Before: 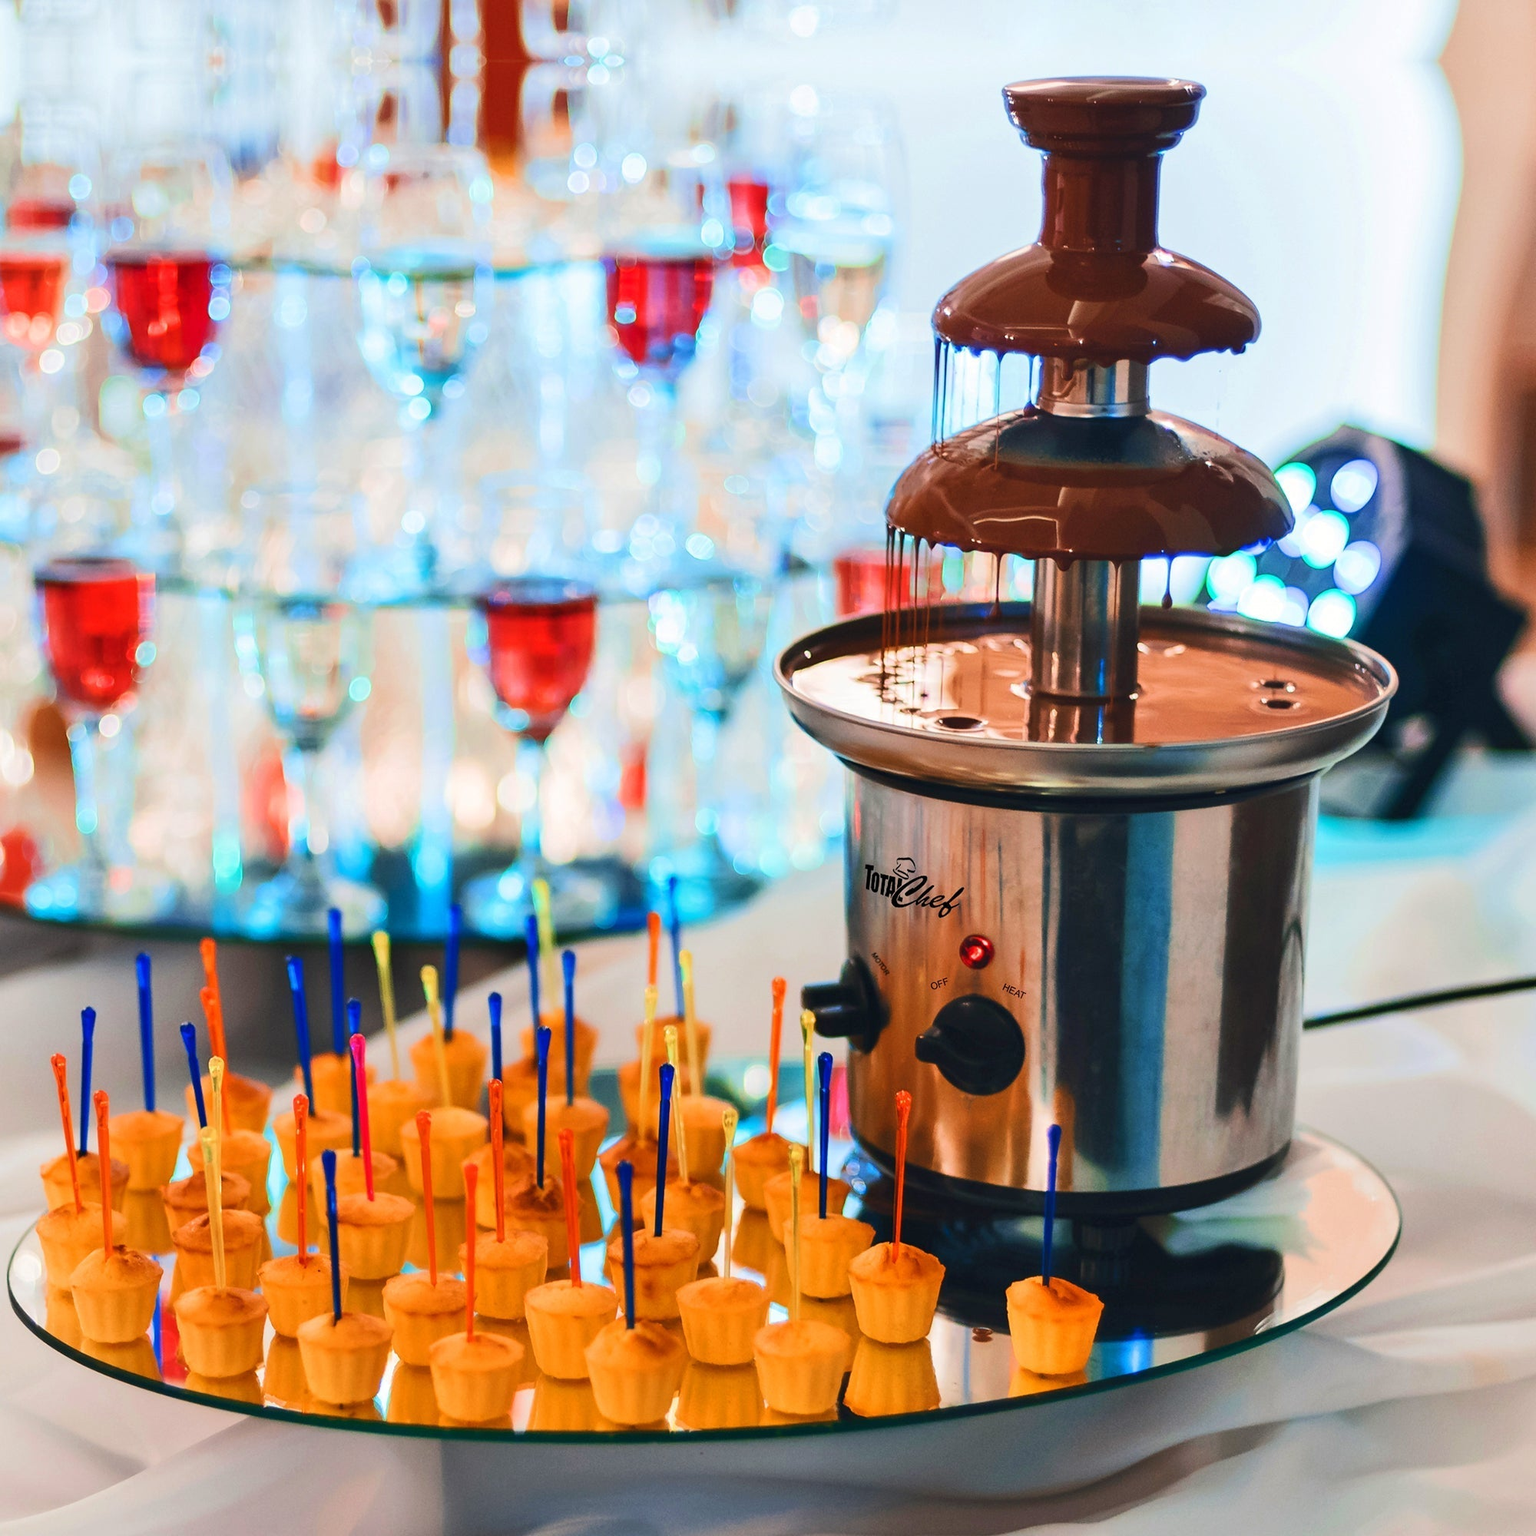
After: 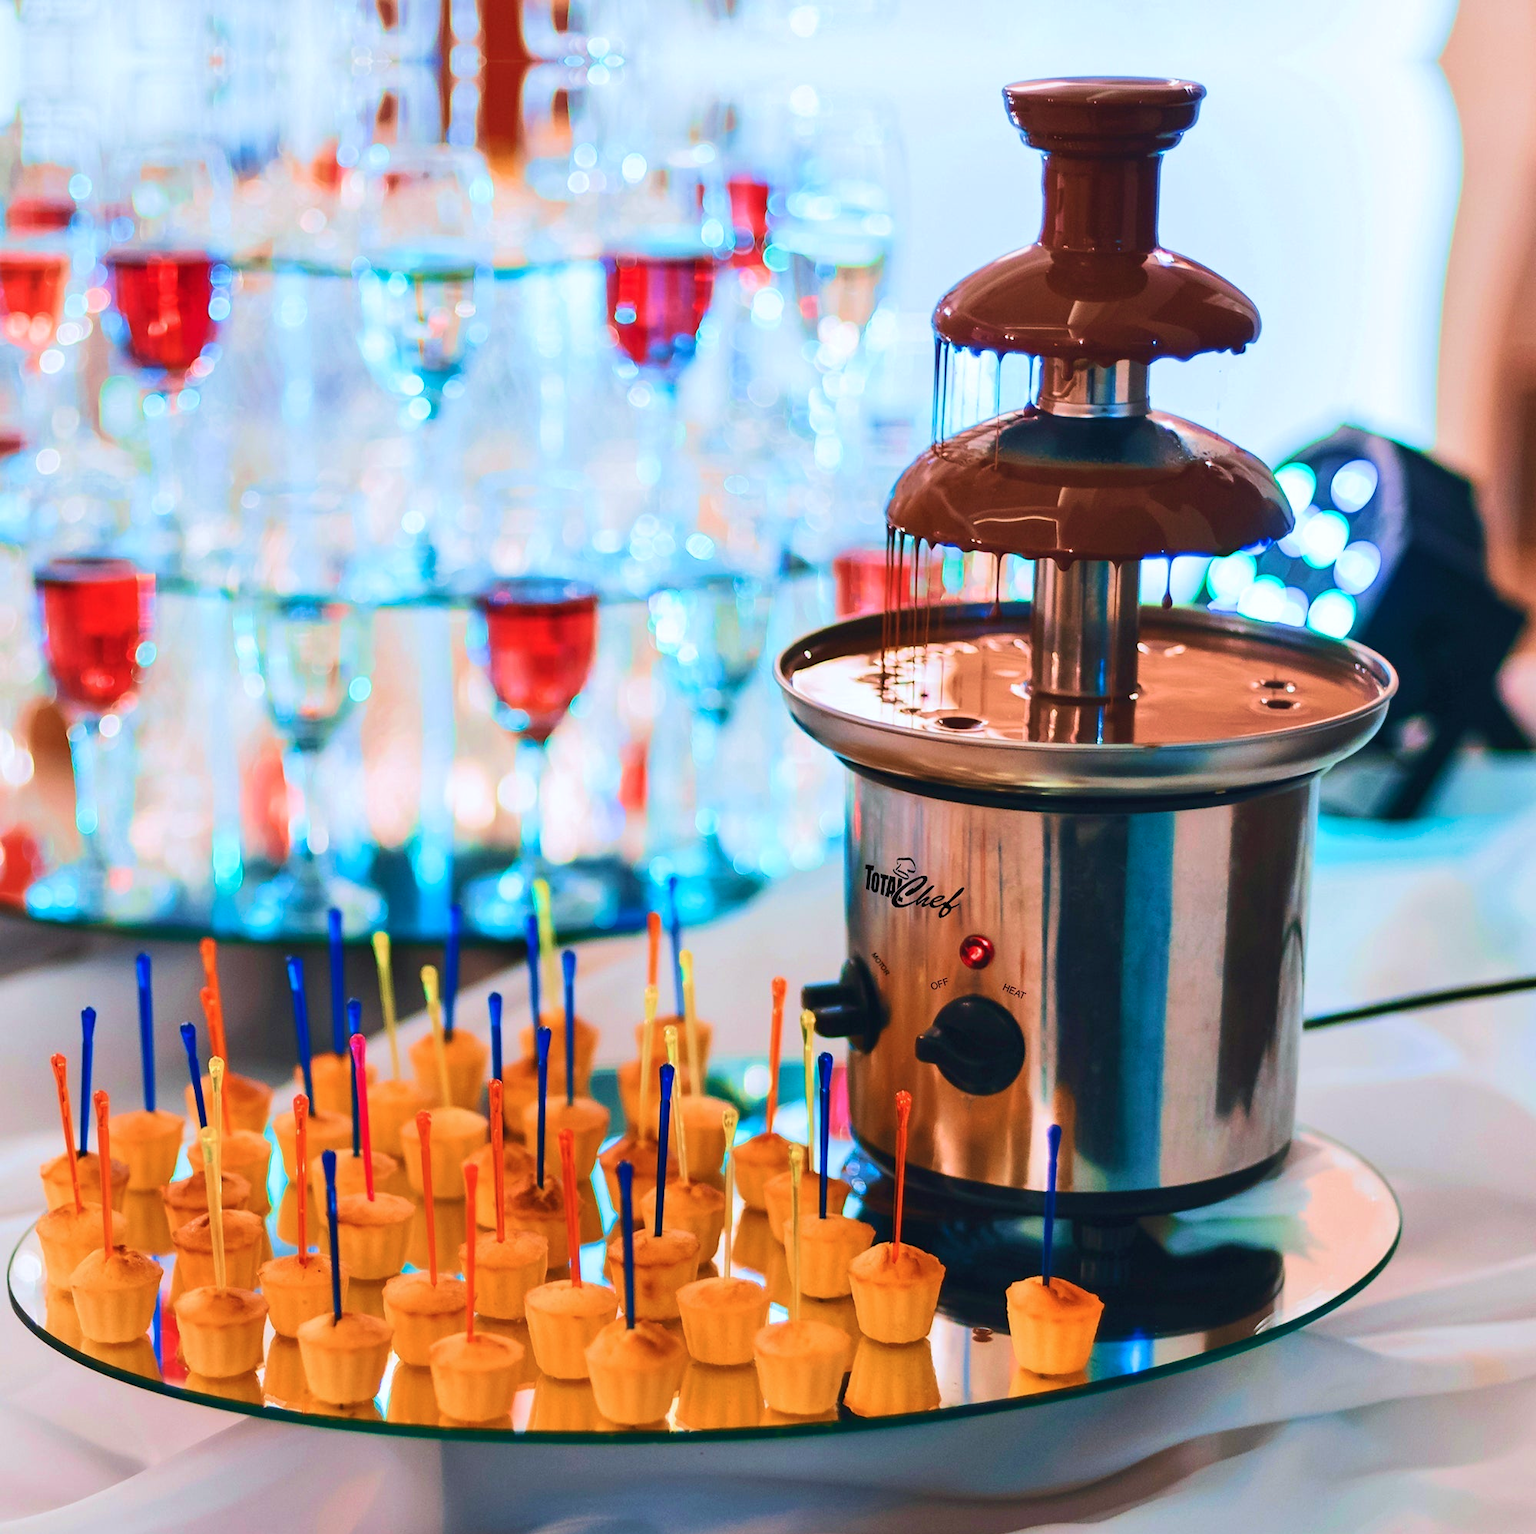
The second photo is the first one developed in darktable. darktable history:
velvia: strength 44.64%
crop: bottom 0.078%
color correction: highlights a* -0.693, highlights b* -8.93
